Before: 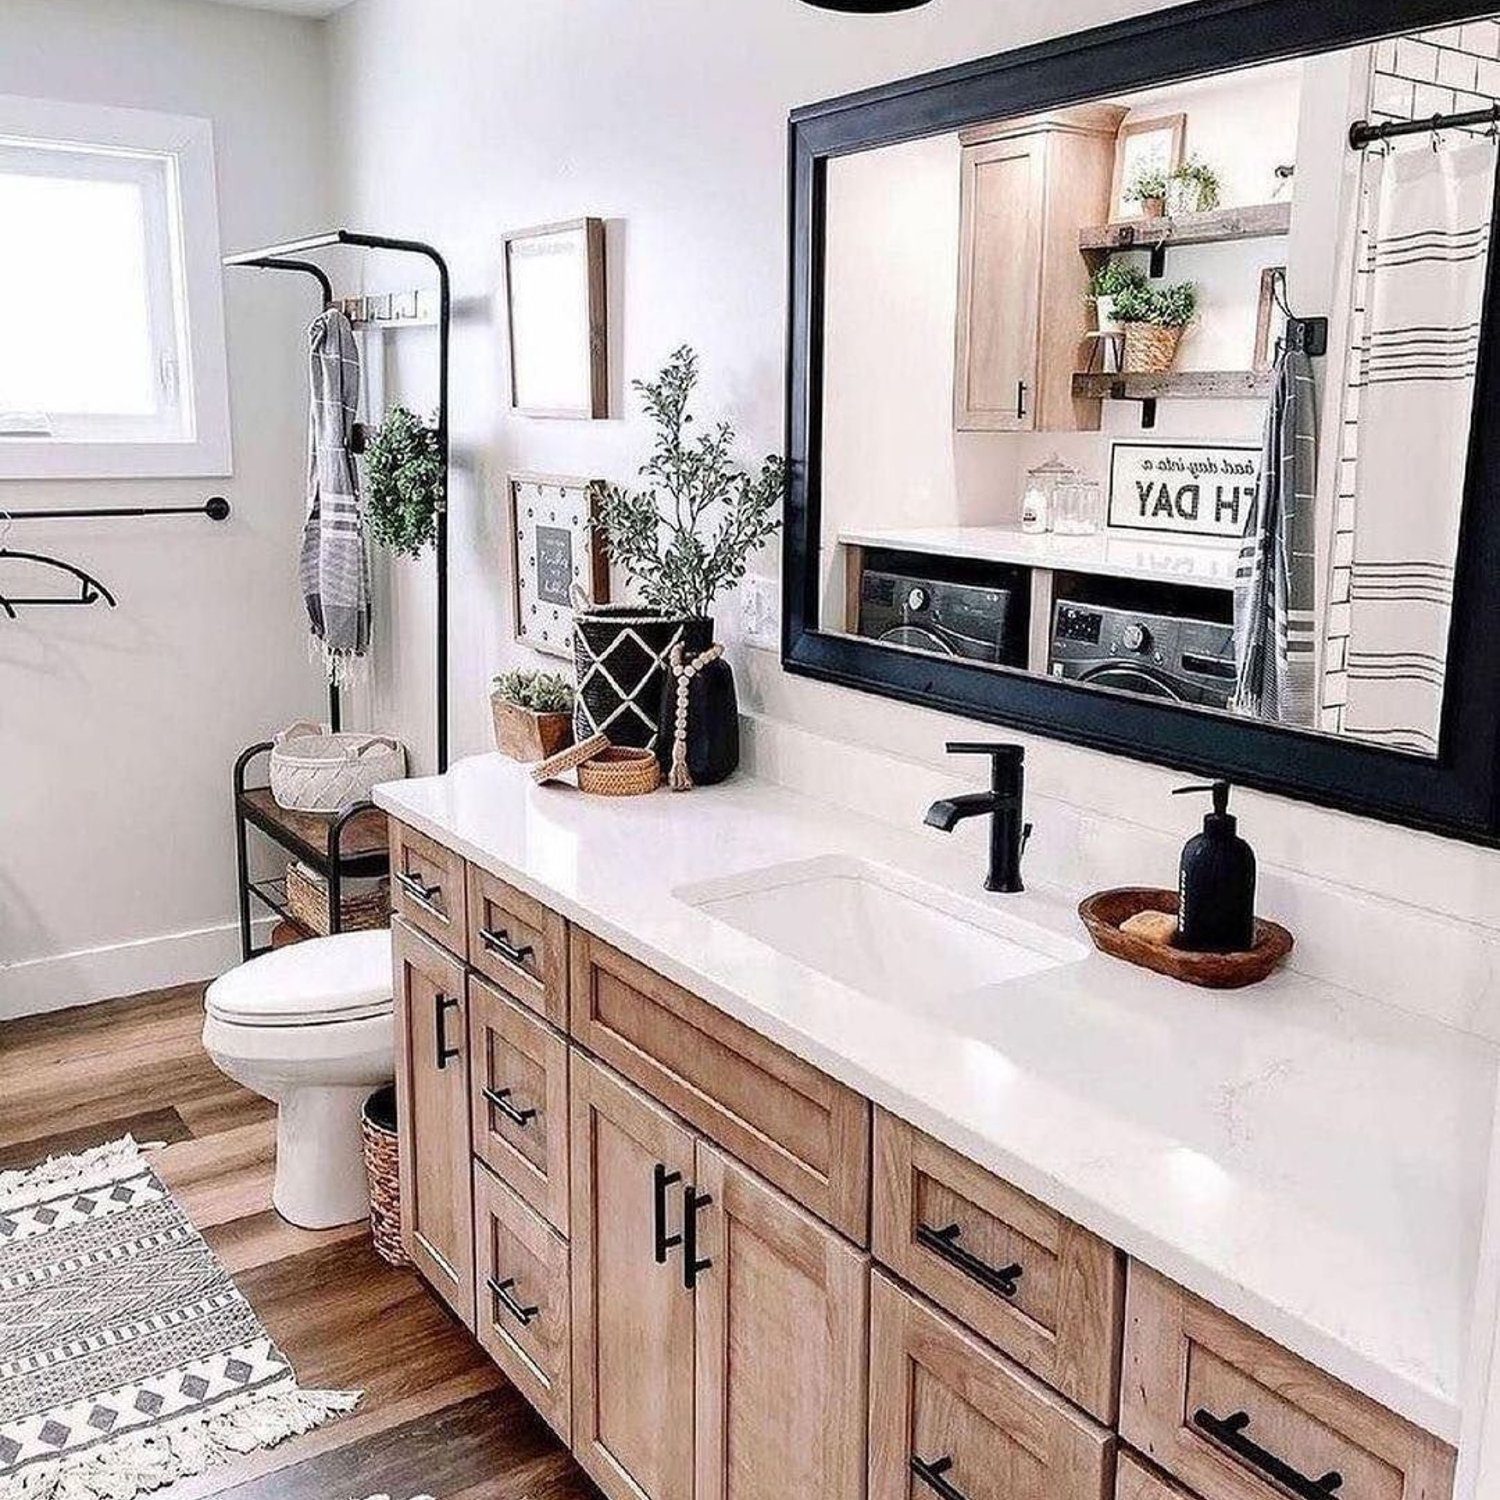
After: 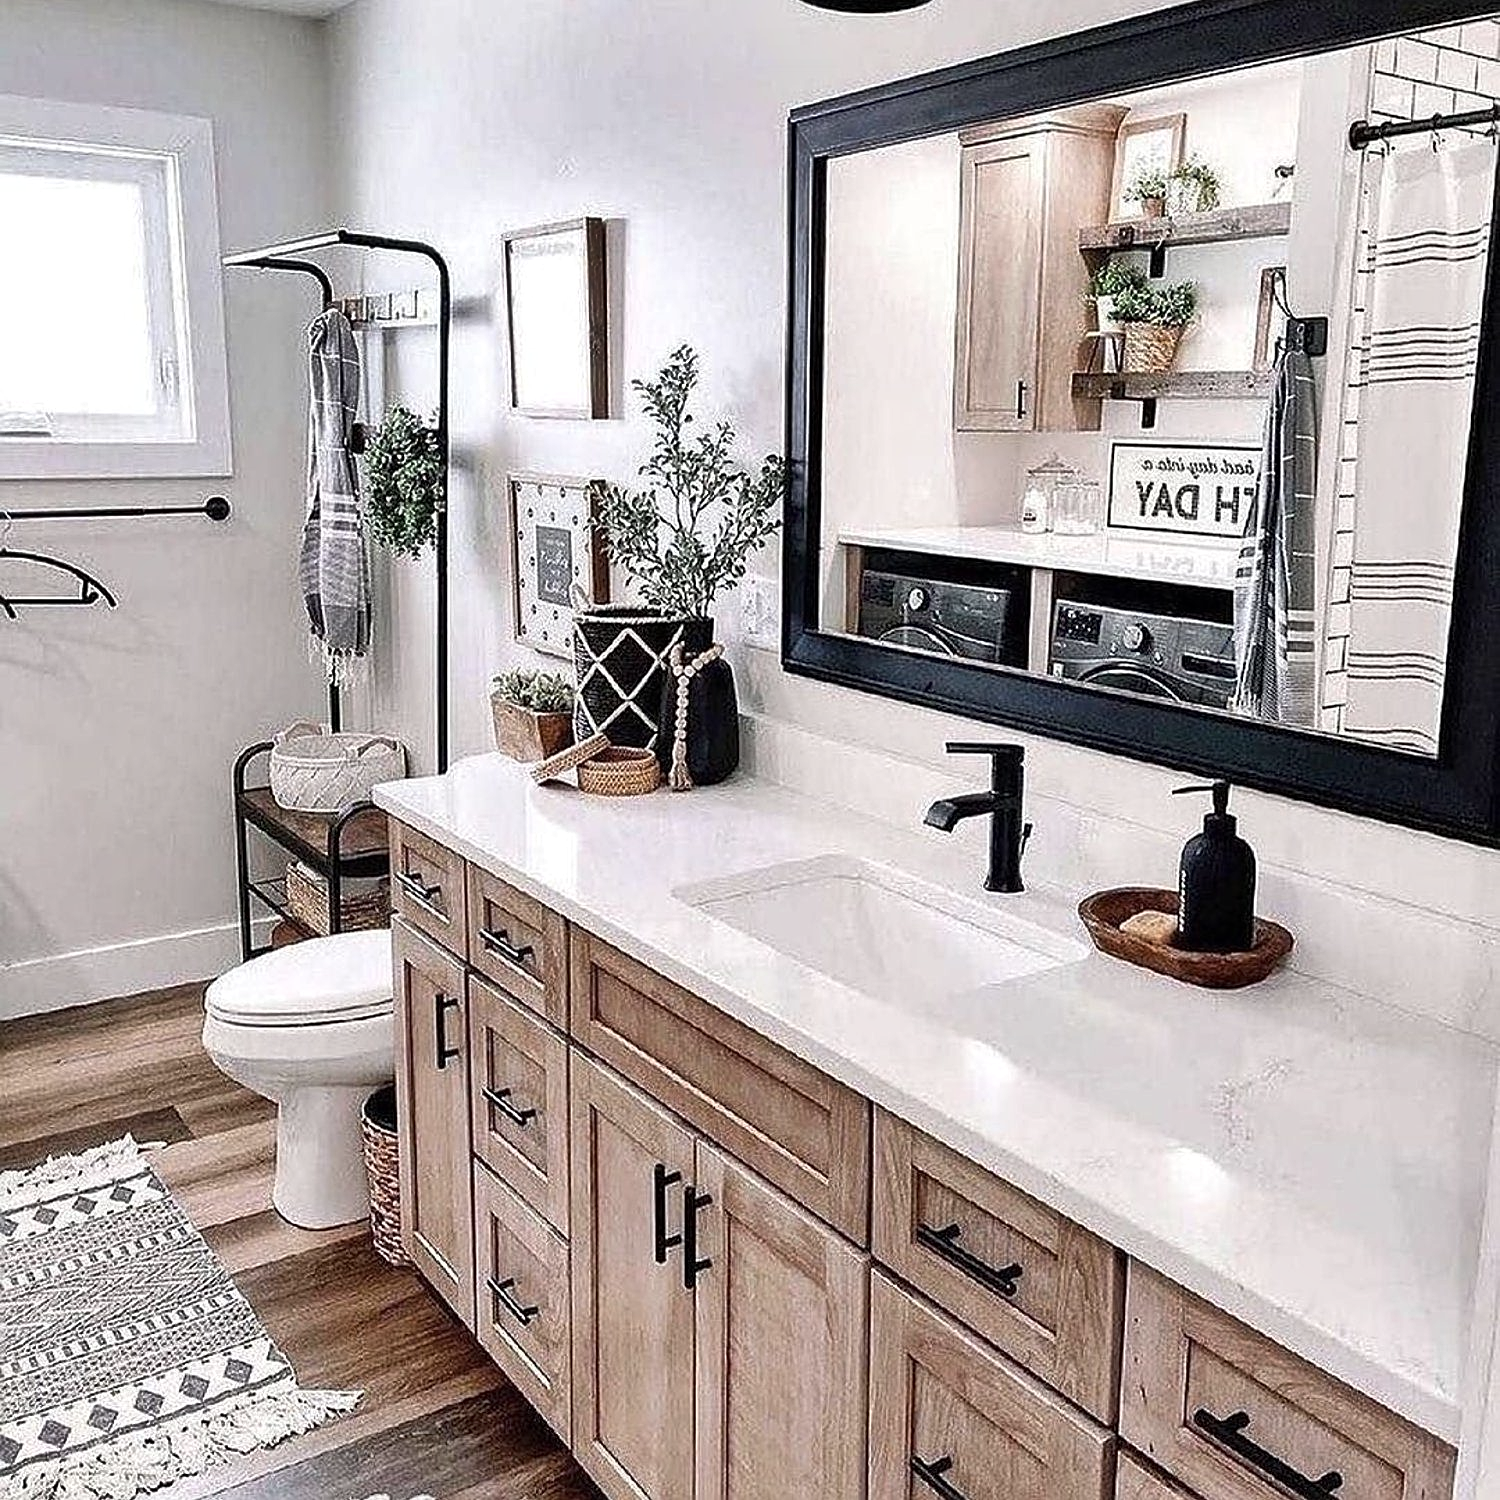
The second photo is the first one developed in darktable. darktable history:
sharpen: on, module defaults
color correction: highlights b* 0, saturation 0.775
shadows and highlights: white point adjustment 0.91, soften with gaussian
